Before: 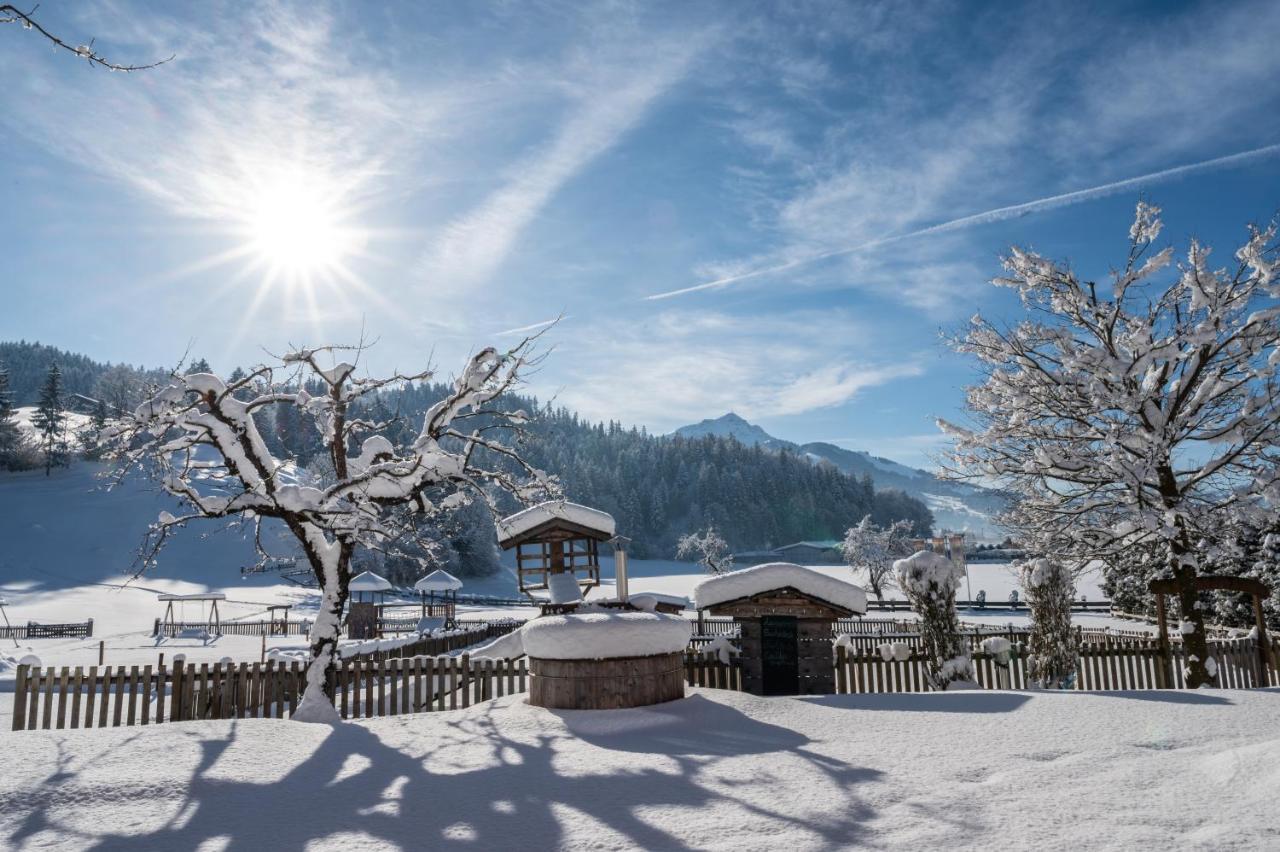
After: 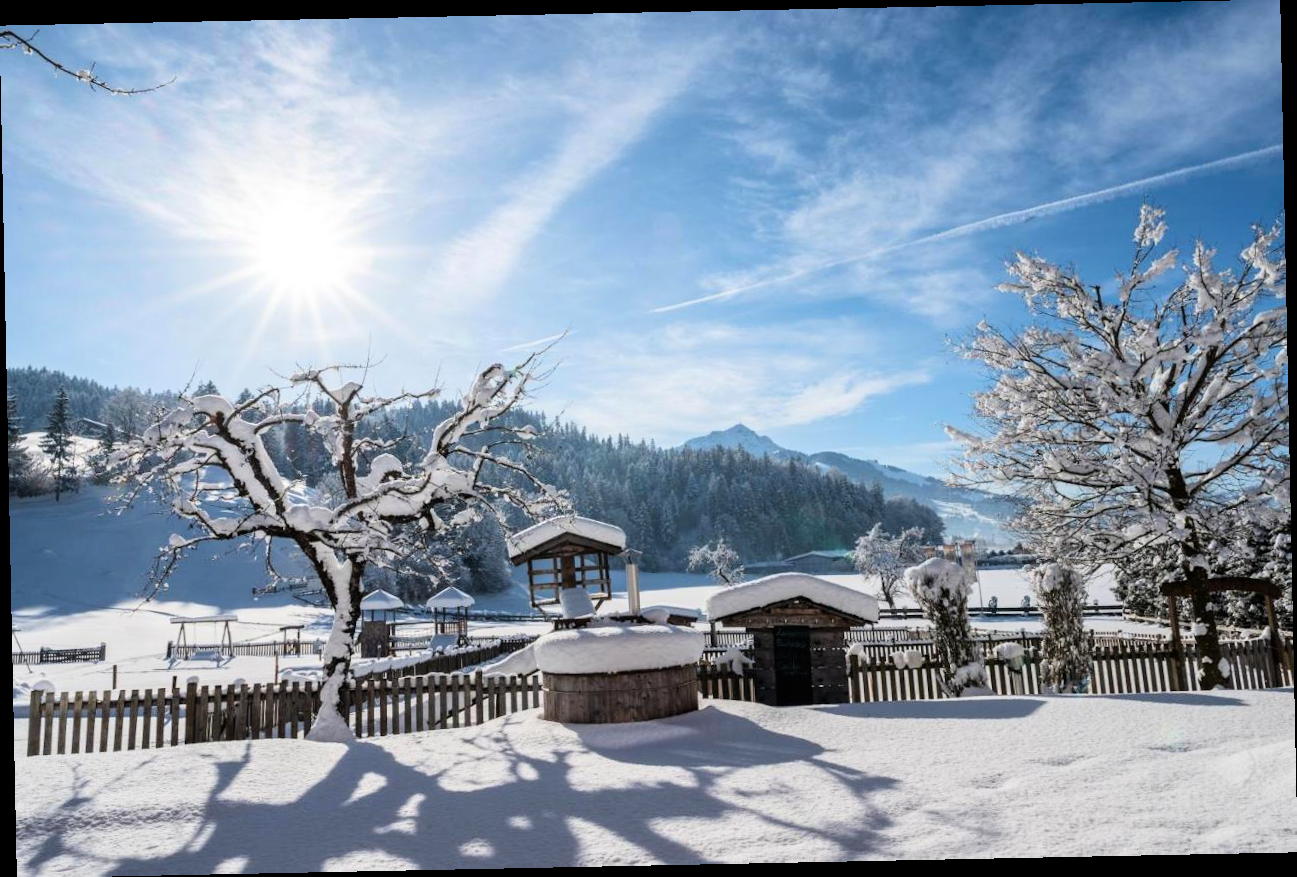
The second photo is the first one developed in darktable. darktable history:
tone curve: curves: ch0 [(0, 0) (0.004, 0.001) (0.133, 0.112) (0.325, 0.362) (0.832, 0.893) (1, 1)], color space Lab, linked channels, preserve colors none
rotate and perspective: rotation -1.17°, automatic cropping off
